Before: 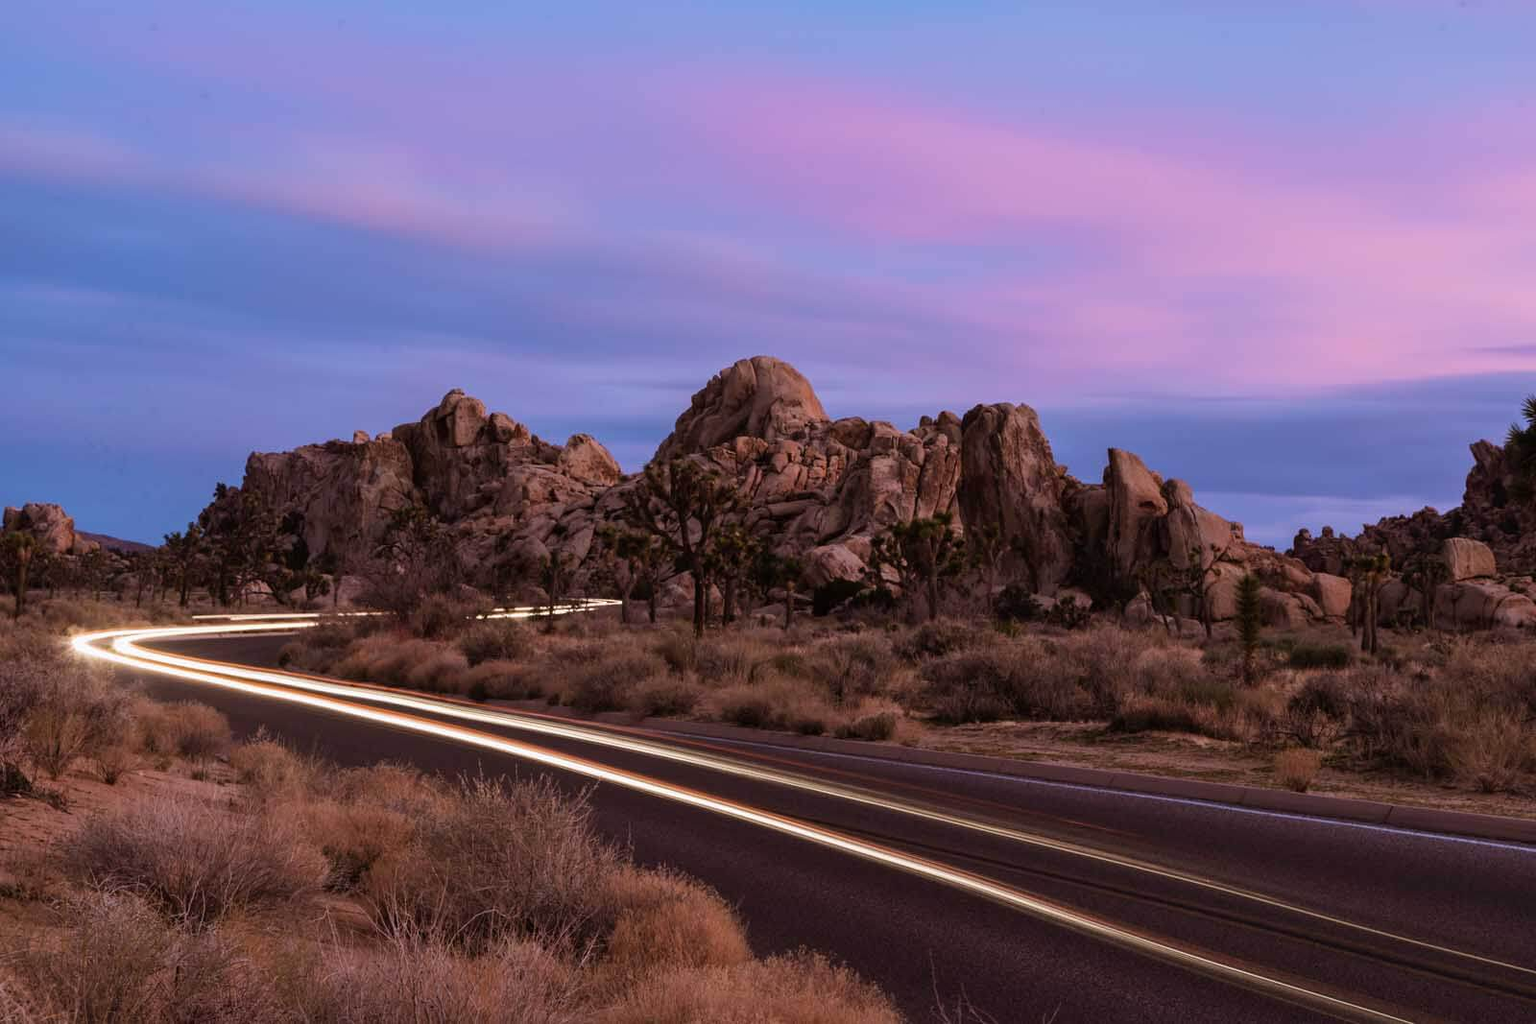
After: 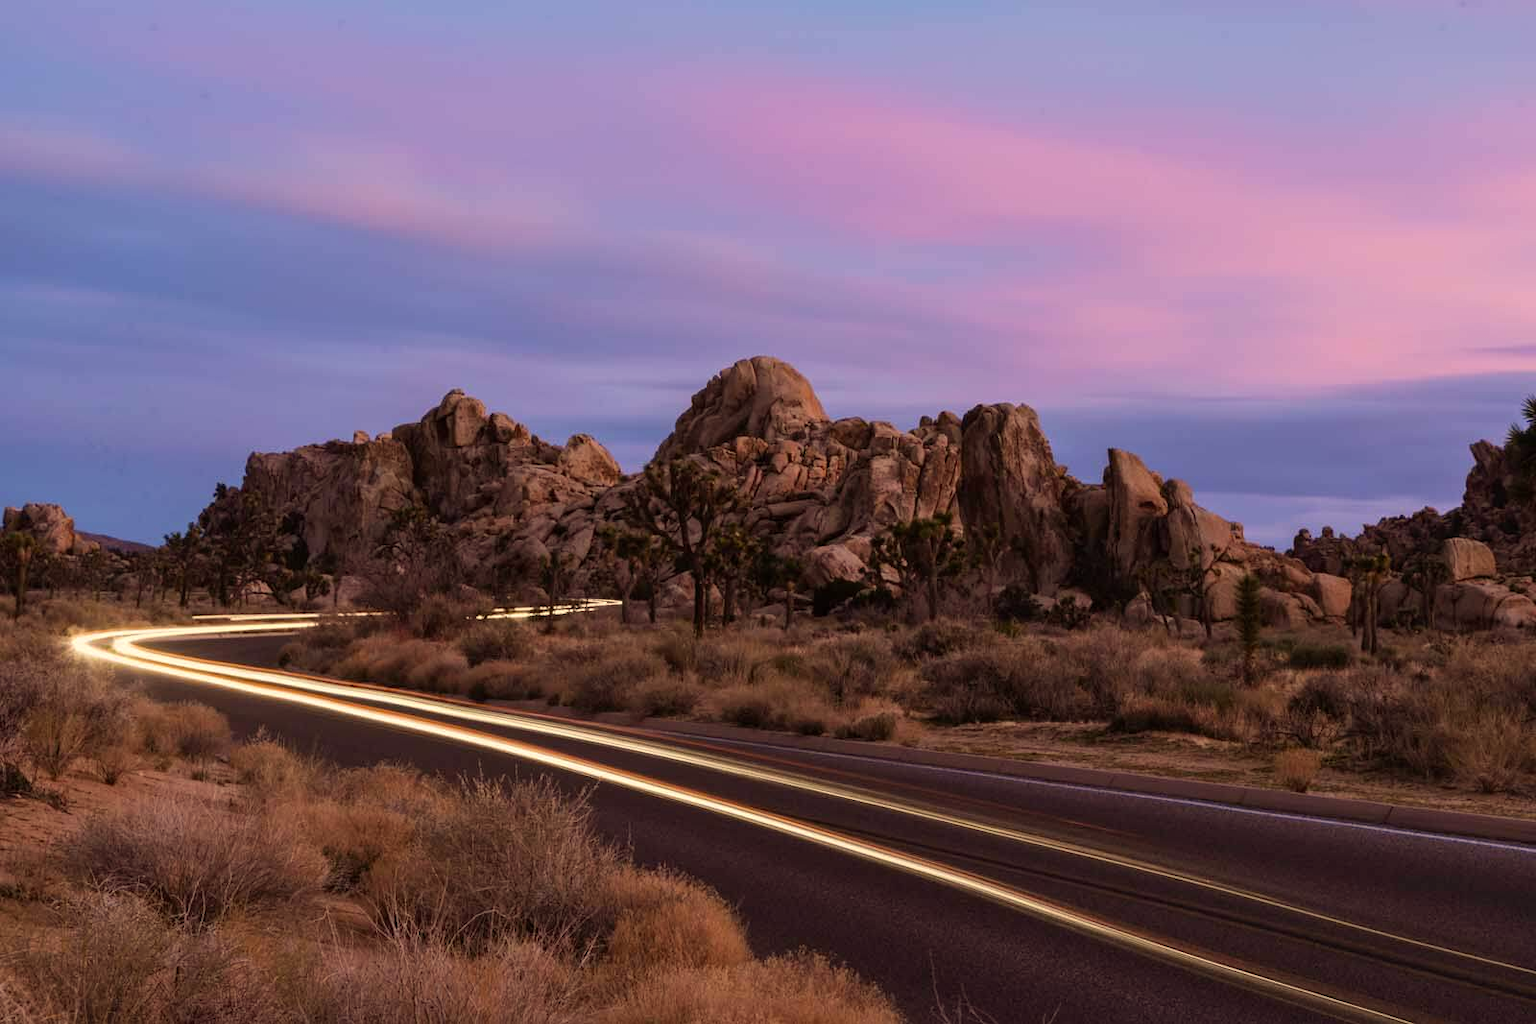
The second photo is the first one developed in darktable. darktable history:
color correction: highlights a* 1.47, highlights b* 17.04
